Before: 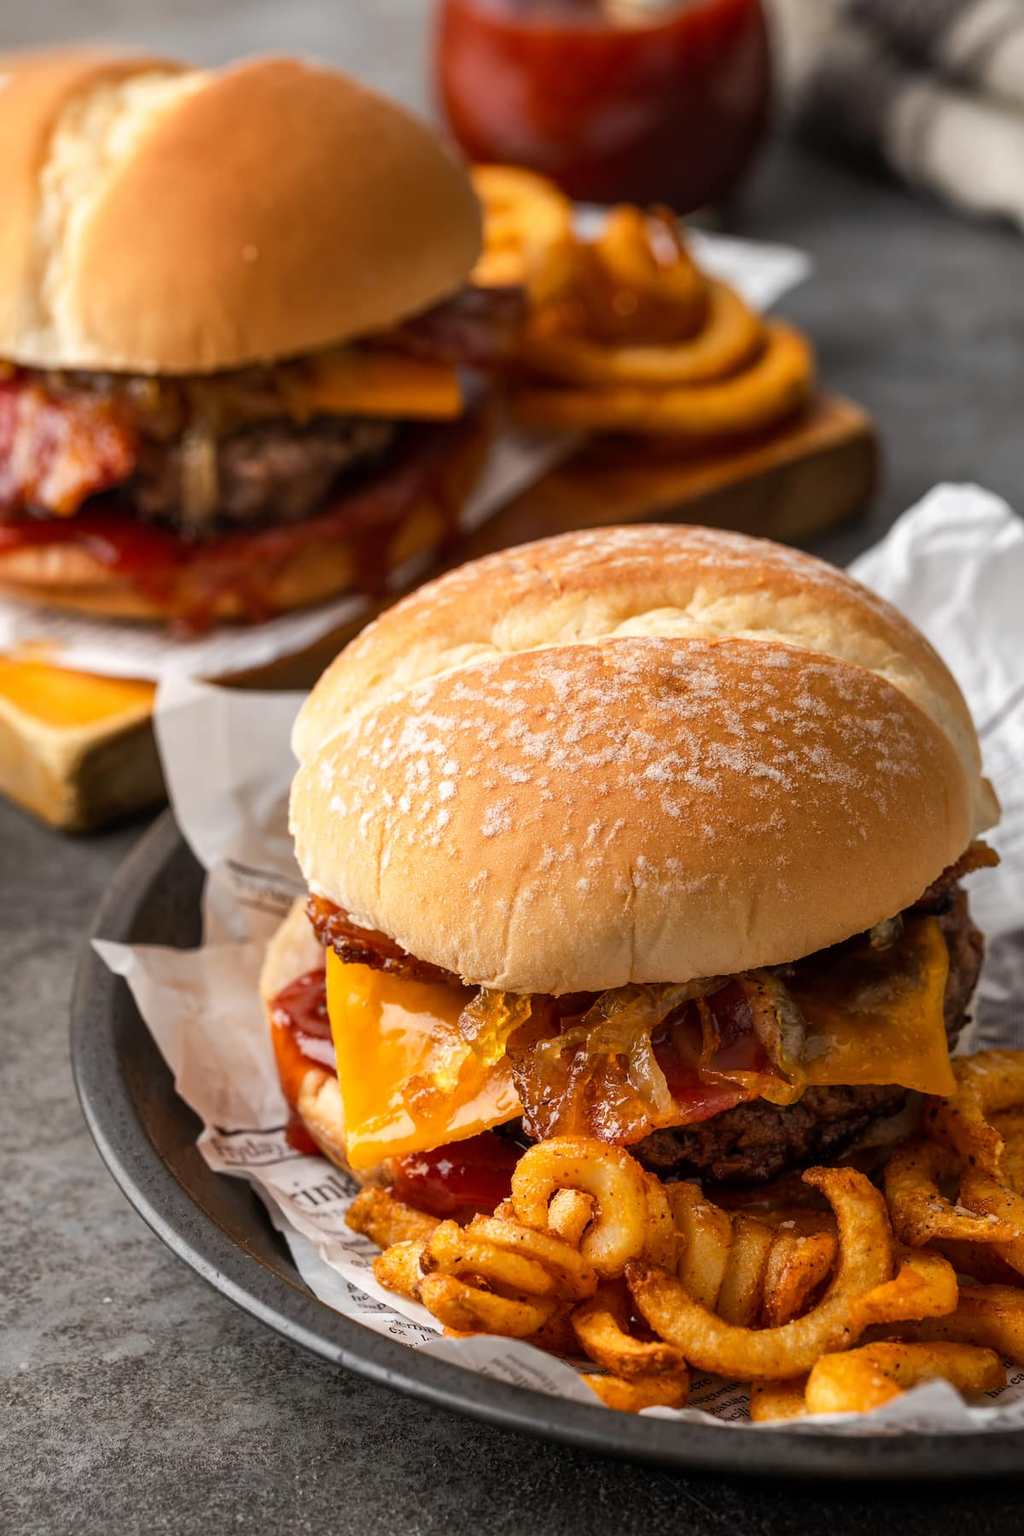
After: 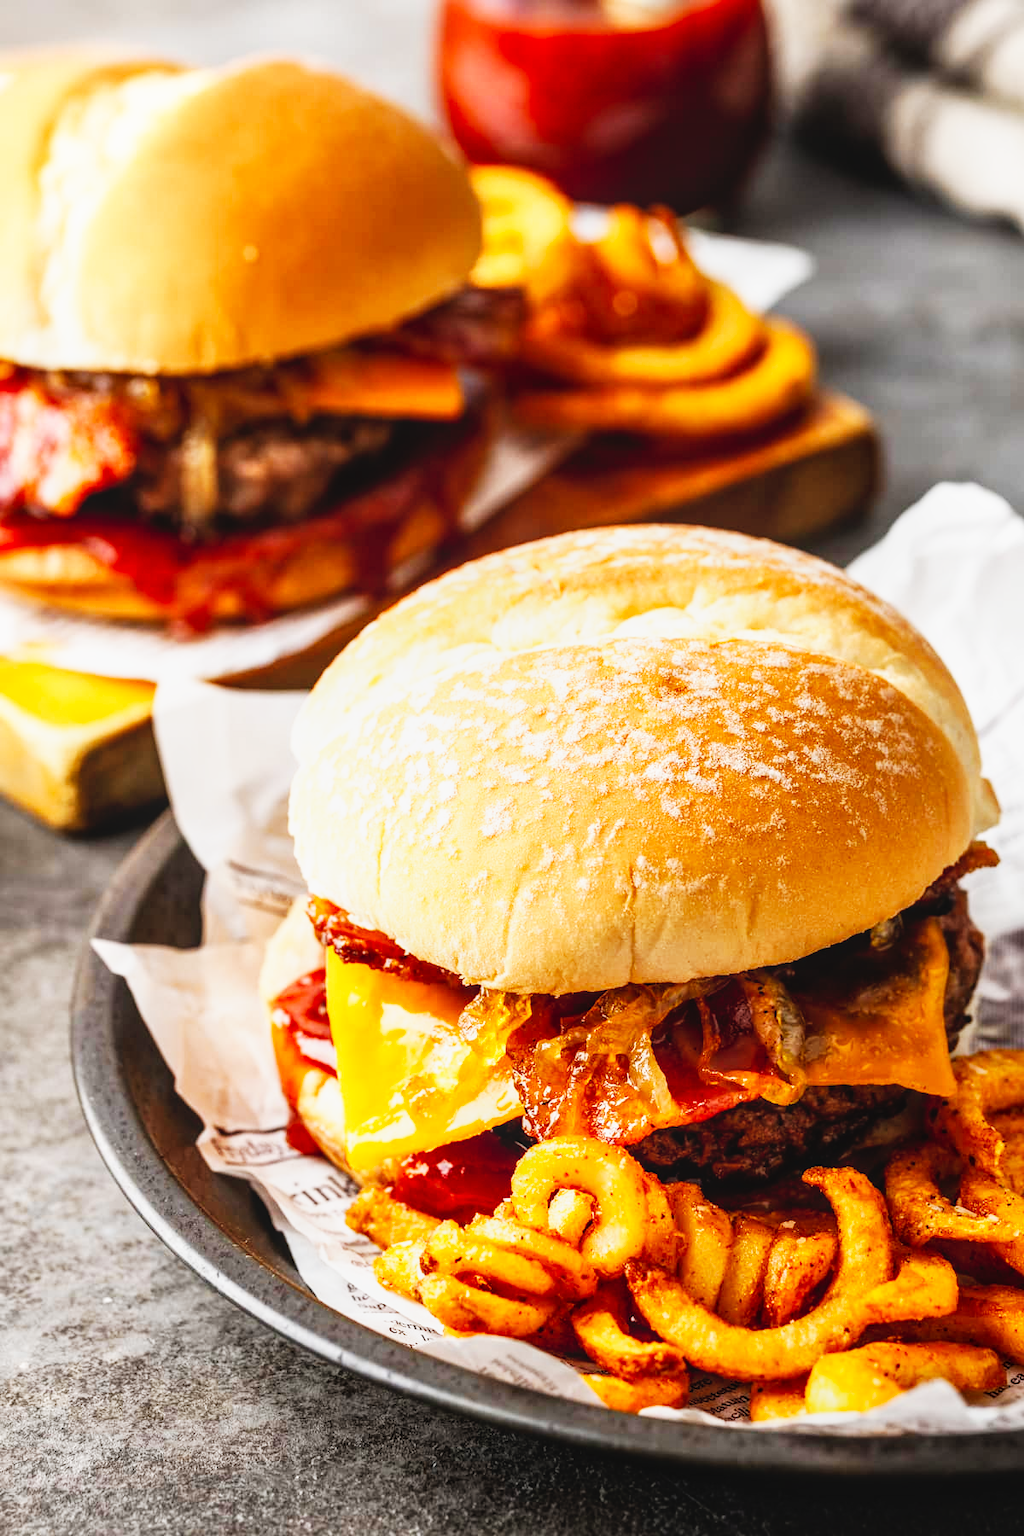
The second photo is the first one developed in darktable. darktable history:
local contrast: detail 109%
base curve: curves: ch0 [(0, 0) (0.007, 0.004) (0.027, 0.03) (0.046, 0.07) (0.207, 0.54) (0.442, 0.872) (0.673, 0.972) (1, 1)], preserve colors none
